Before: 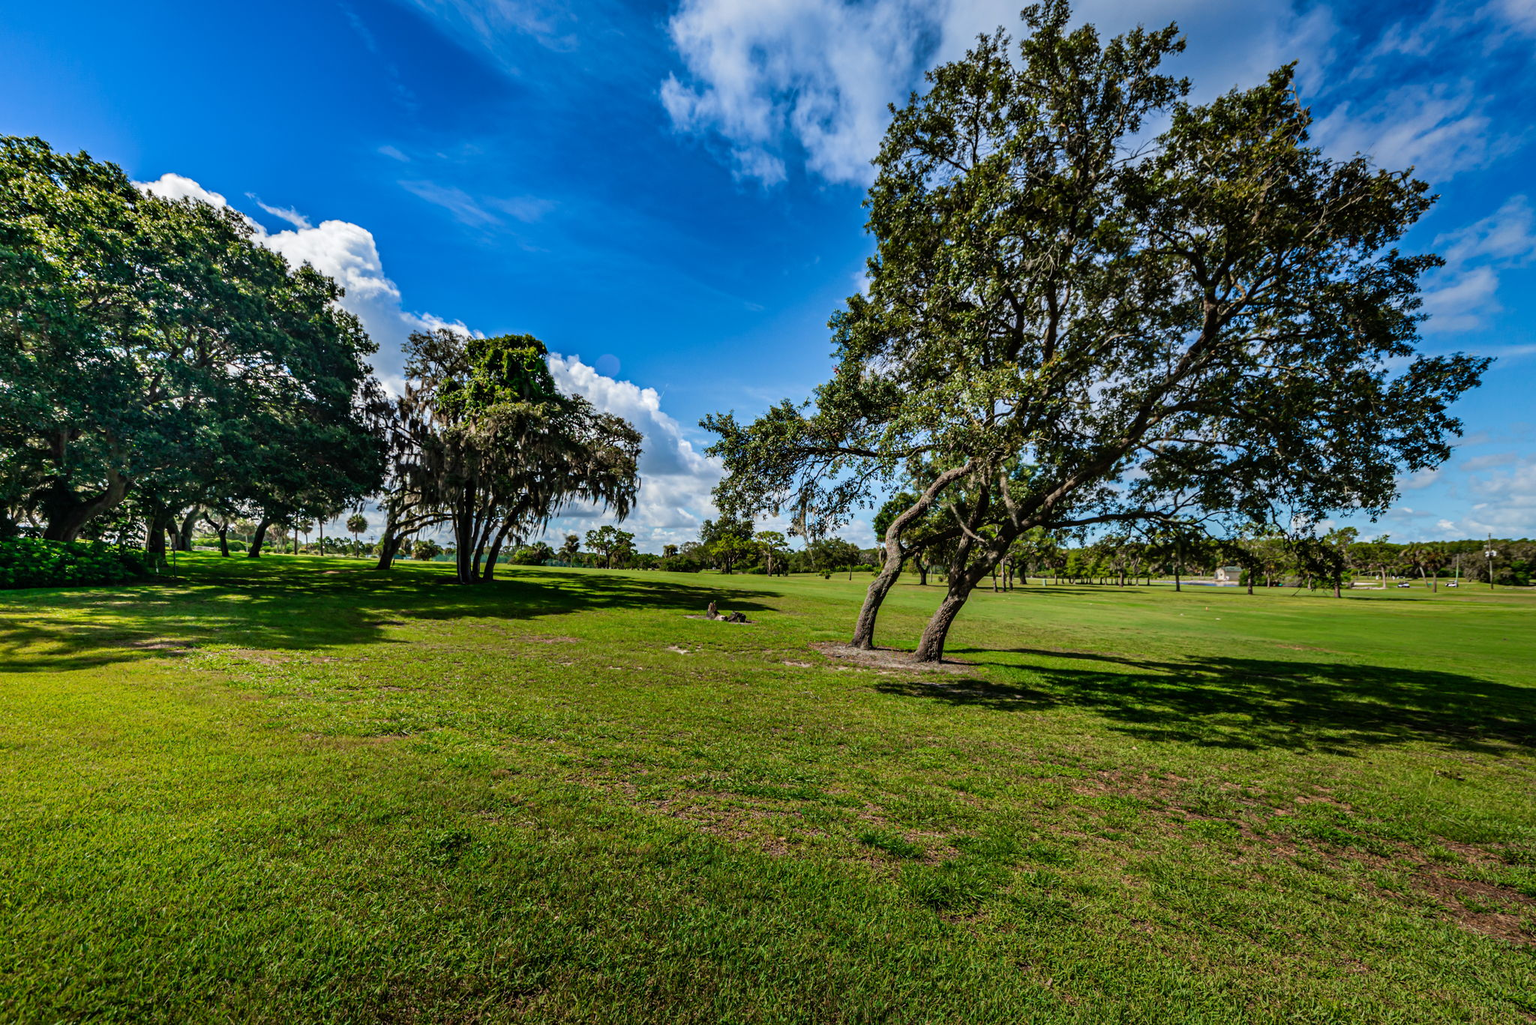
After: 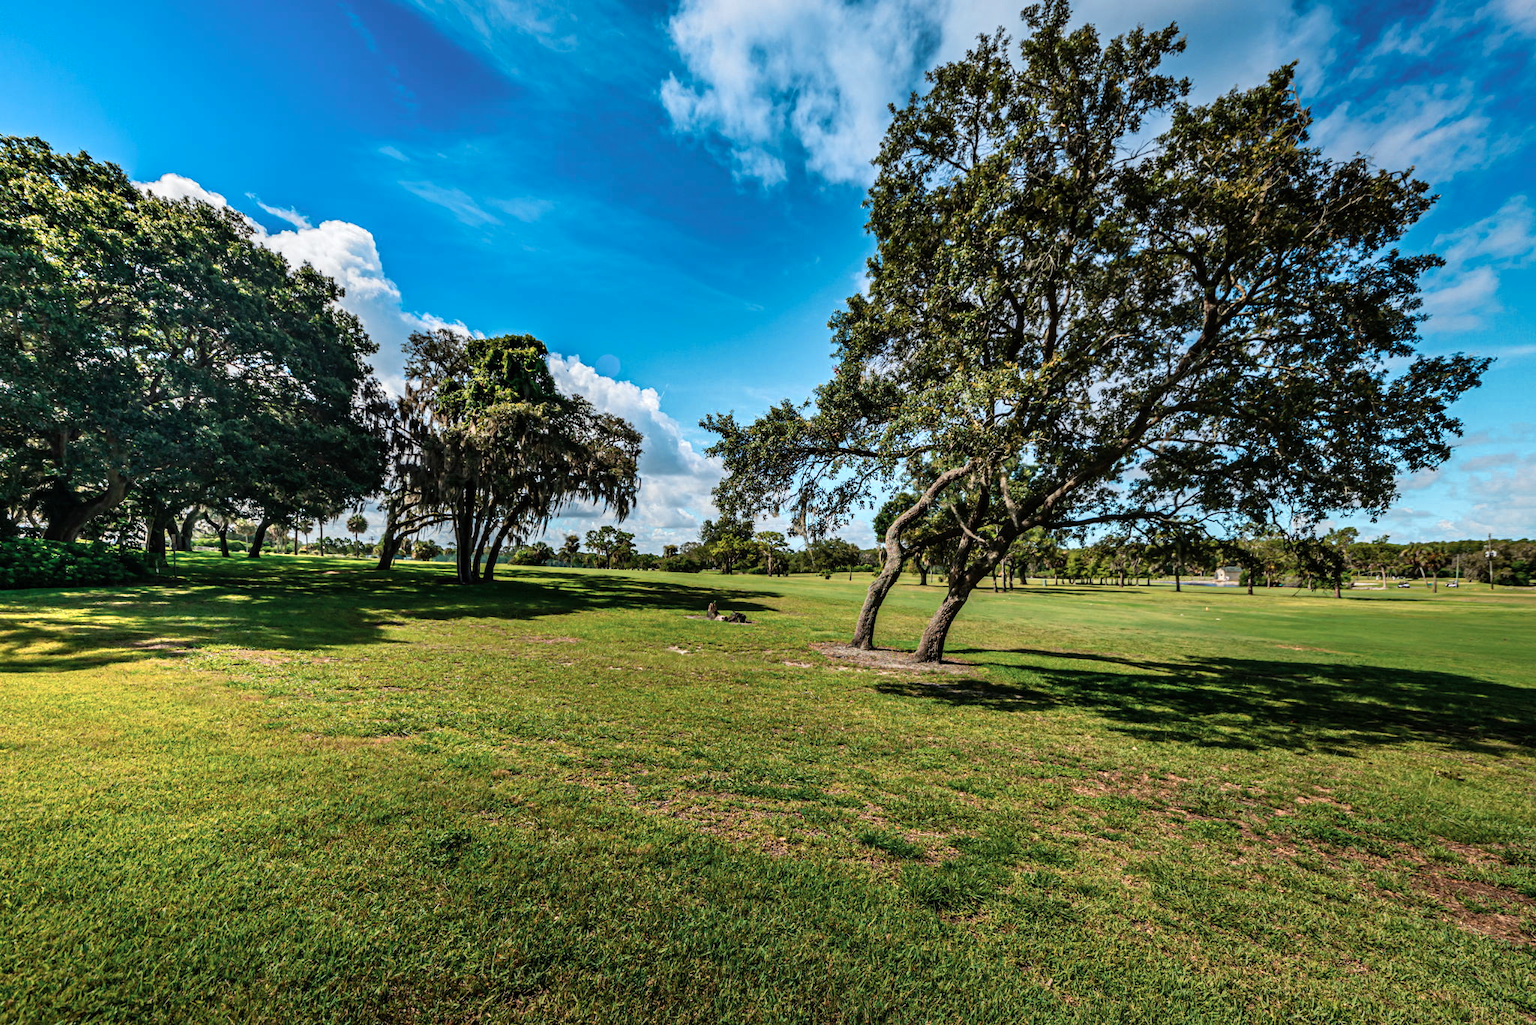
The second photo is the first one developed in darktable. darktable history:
color zones: curves: ch0 [(0.018, 0.548) (0.197, 0.654) (0.425, 0.447) (0.605, 0.658) (0.732, 0.579)]; ch1 [(0.105, 0.531) (0.224, 0.531) (0.386, 0.39) (0.618, 0.456) (0.732, 0.456) (0.956, 0.421)]; ch2 [(0.039, 0.583) (0.215, 0.465) (0.399, 0.544) (0.465, 0.548) (0.614, 0.447) (0.724, 0.43) (0.882, 0.623) (0.956, 0.632)], mix 27.21%
